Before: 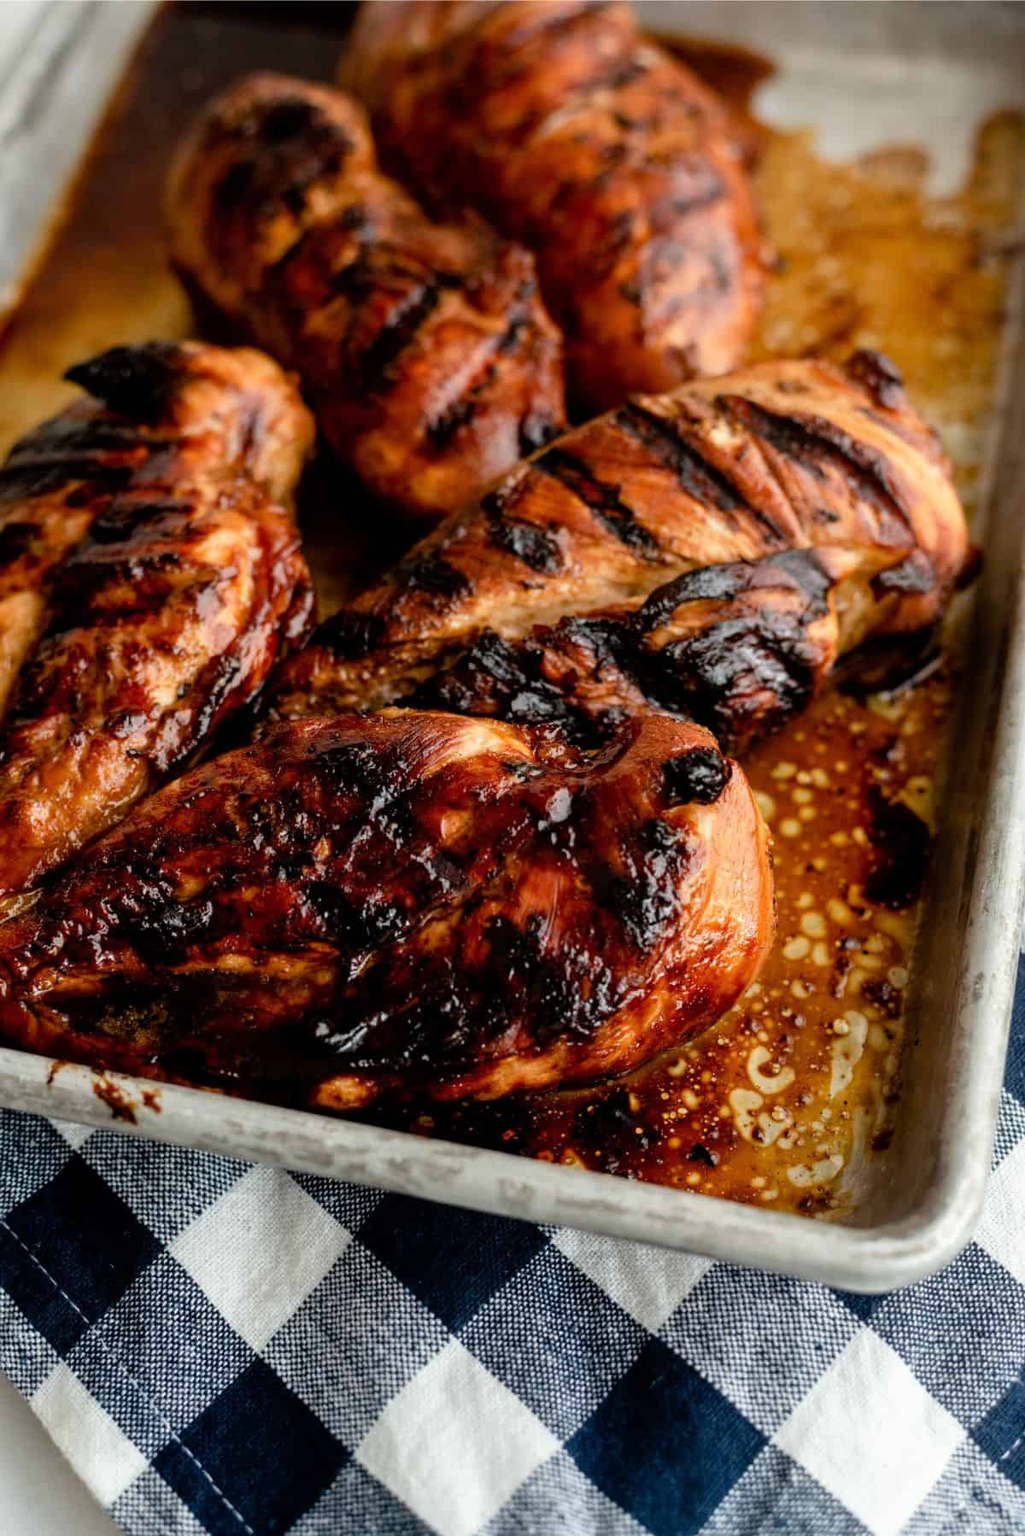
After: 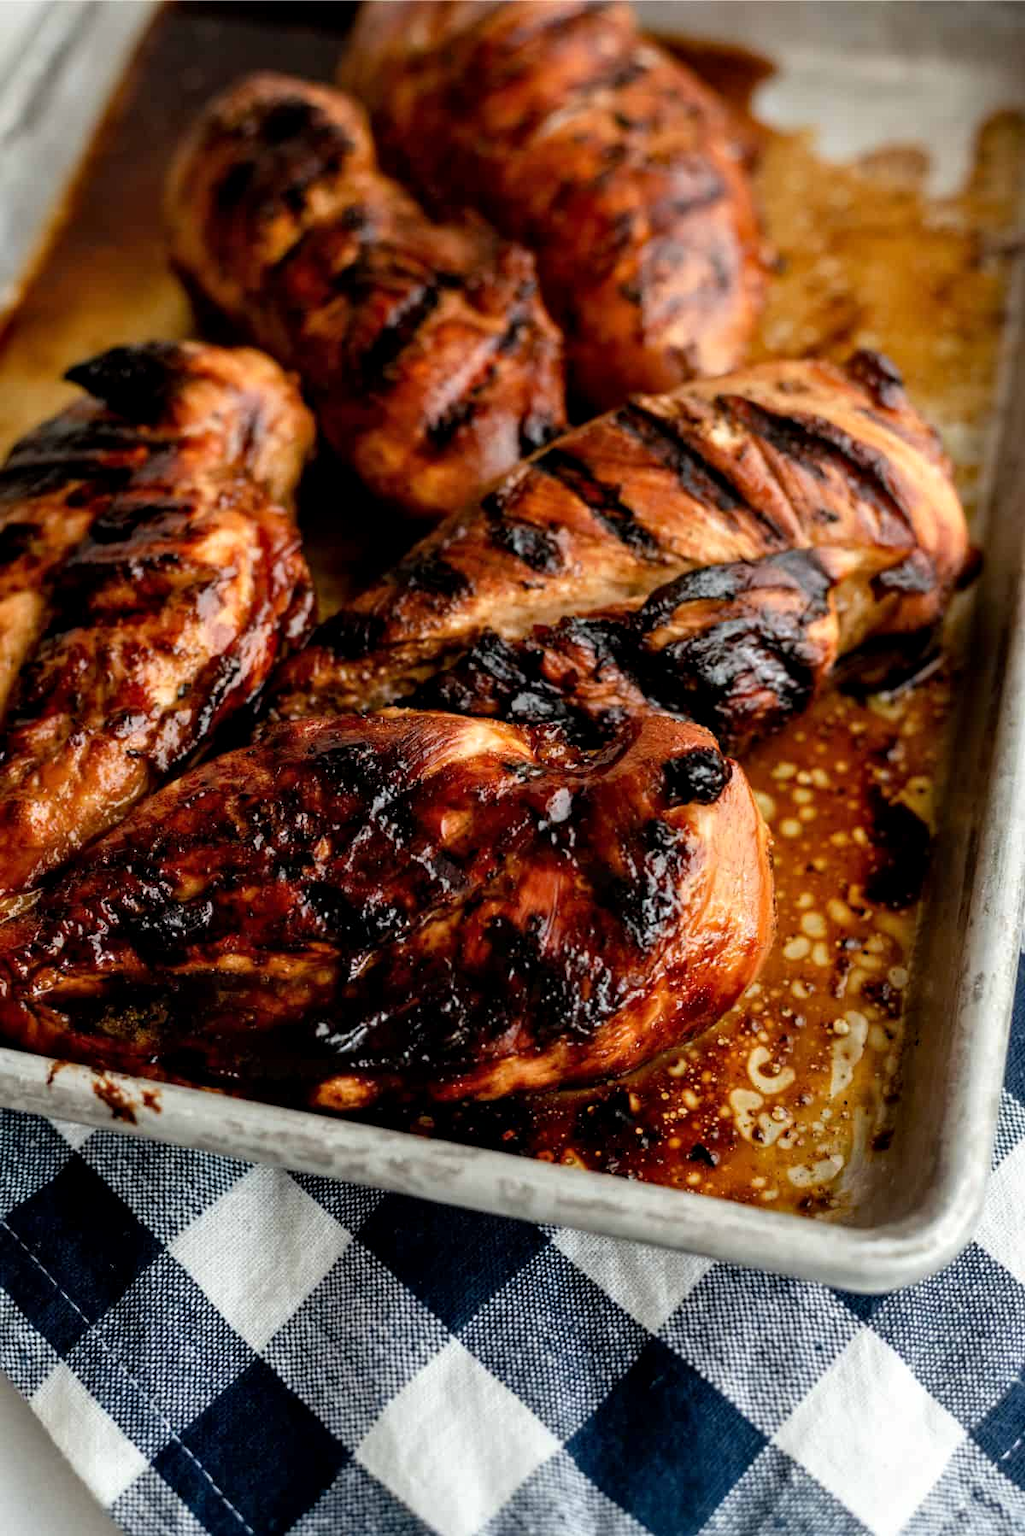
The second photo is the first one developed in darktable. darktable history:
contrast equalizer: y [[0.6 ×6], [0.55 ×6], [0 ×6], [0 ×6], [0 ×6]], mix 0.158
